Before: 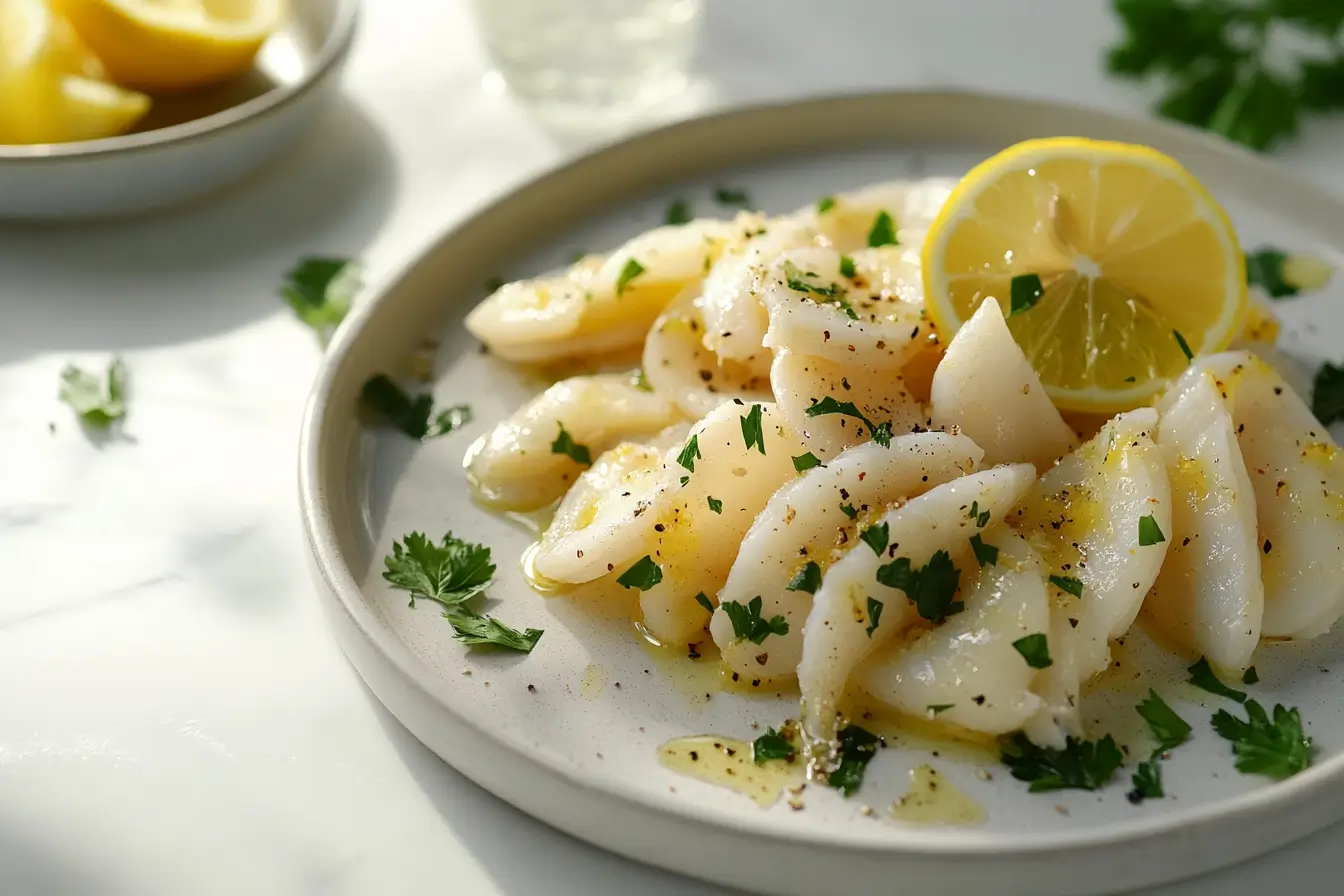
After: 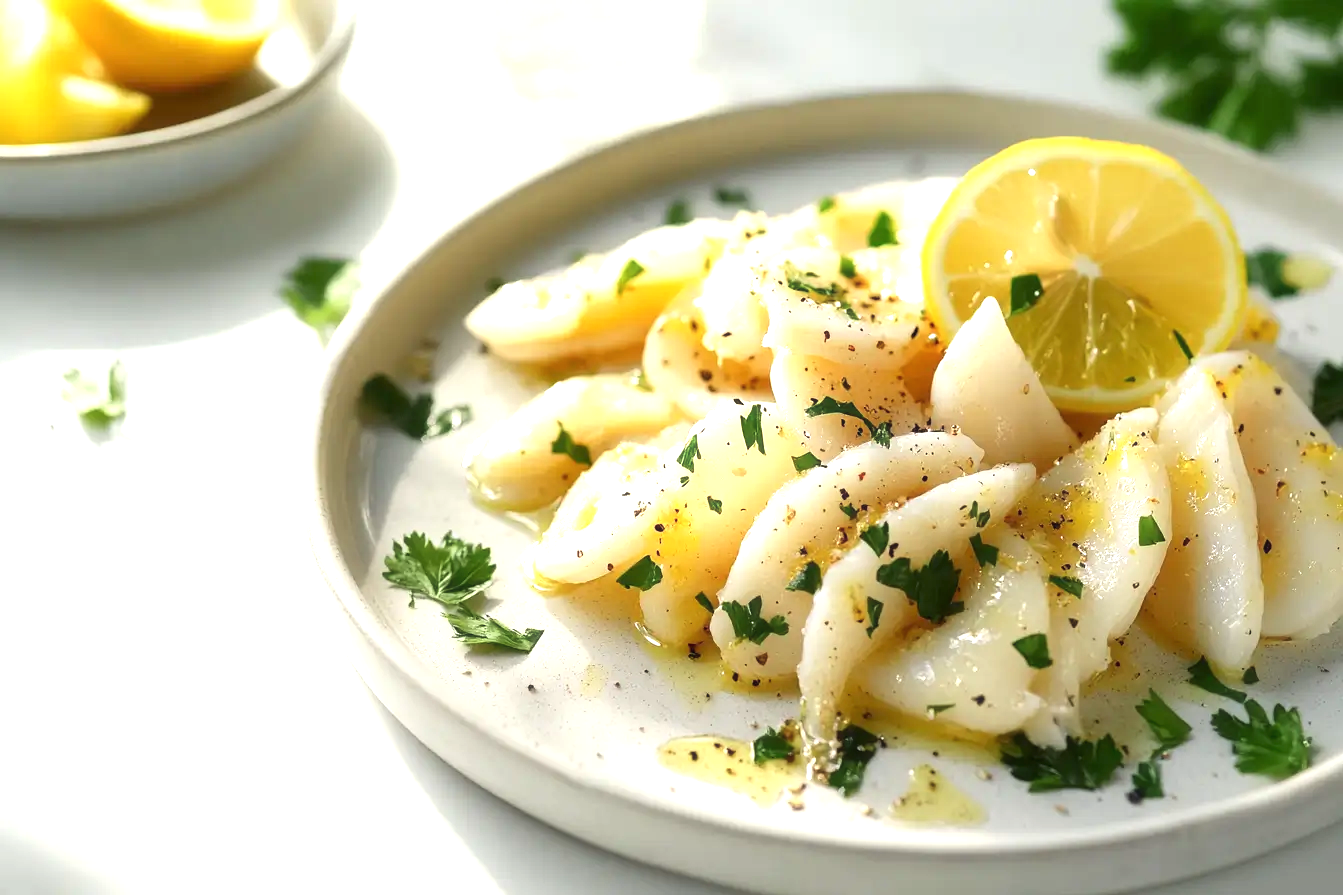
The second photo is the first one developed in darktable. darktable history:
haze removal: strength -0.05
exposure: exposure 1 EV, compensate highlight preservation false
